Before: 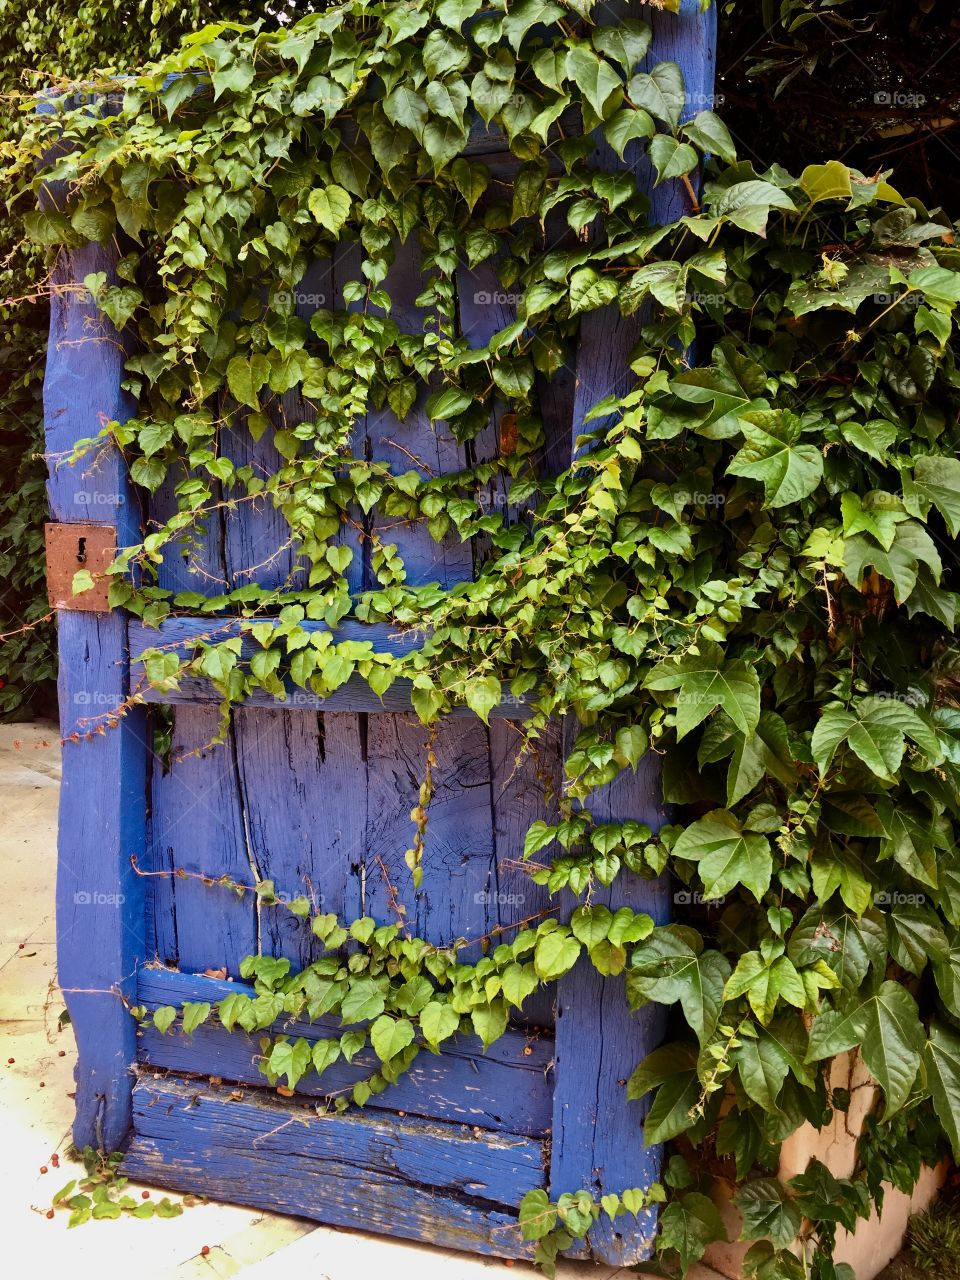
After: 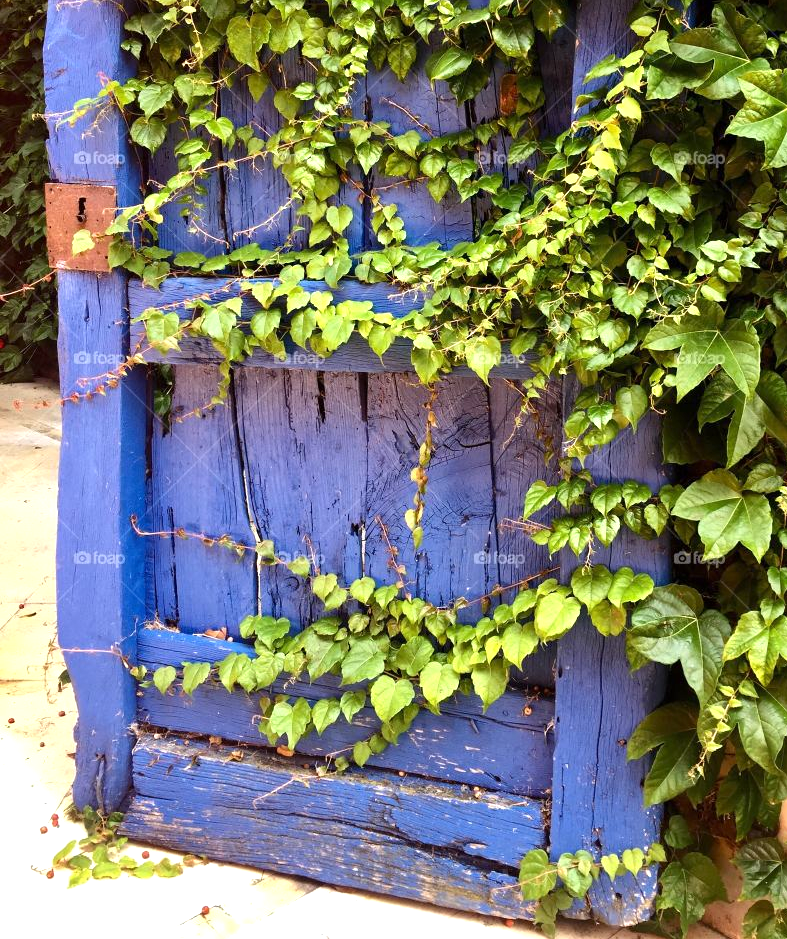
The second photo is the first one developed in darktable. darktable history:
crop: top 26.572%, right 17.956%
exposure: exposure 0.656 EV, compensate highlight preservation false
